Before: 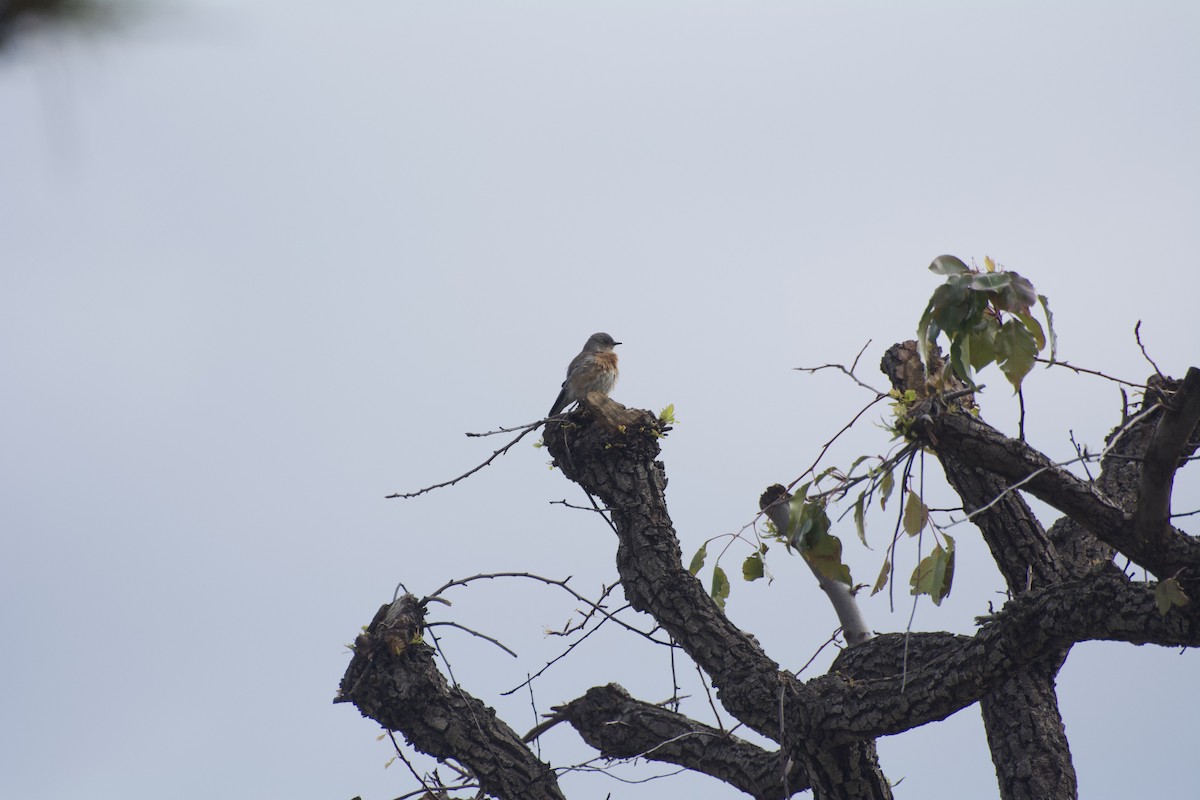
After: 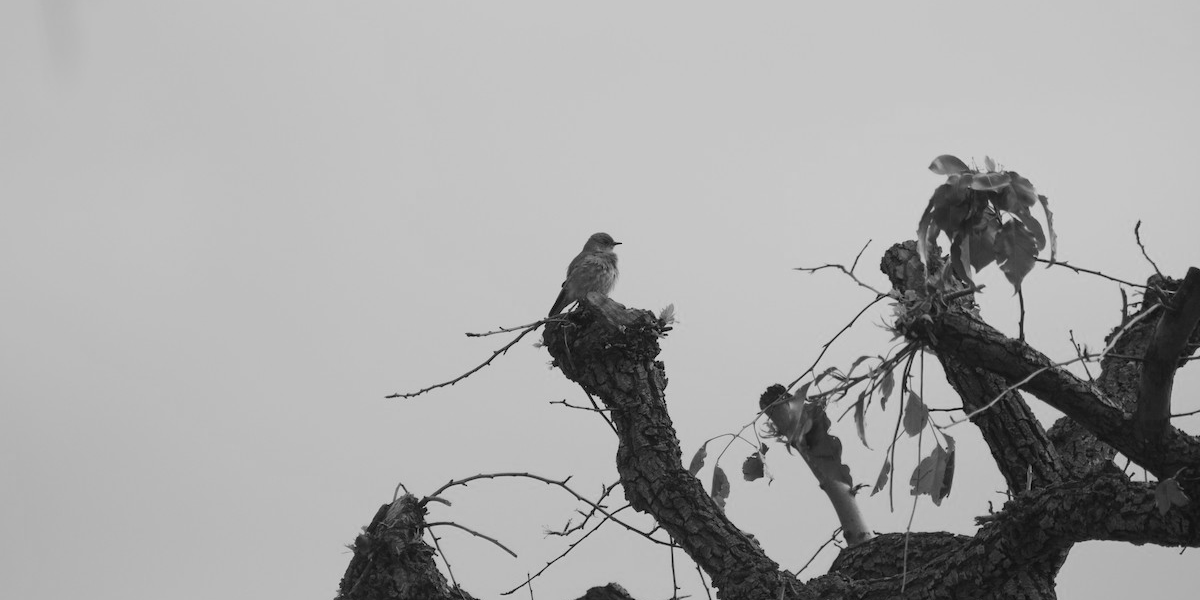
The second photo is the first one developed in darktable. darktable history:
exposure: black level correction 0.001, exposure -0.125 EV, compensate exposure bias true, compensate highlight preservation false
color calibration: output gray [0.21, 0.42, 0.37, 0], gray › normalize channels true, illuminant same as pipeline (D50), adaptation XYZ, x 0.346, y 0.359, gamut compression 0
crop and rotate: top 12.5%, bottom 12.5%
